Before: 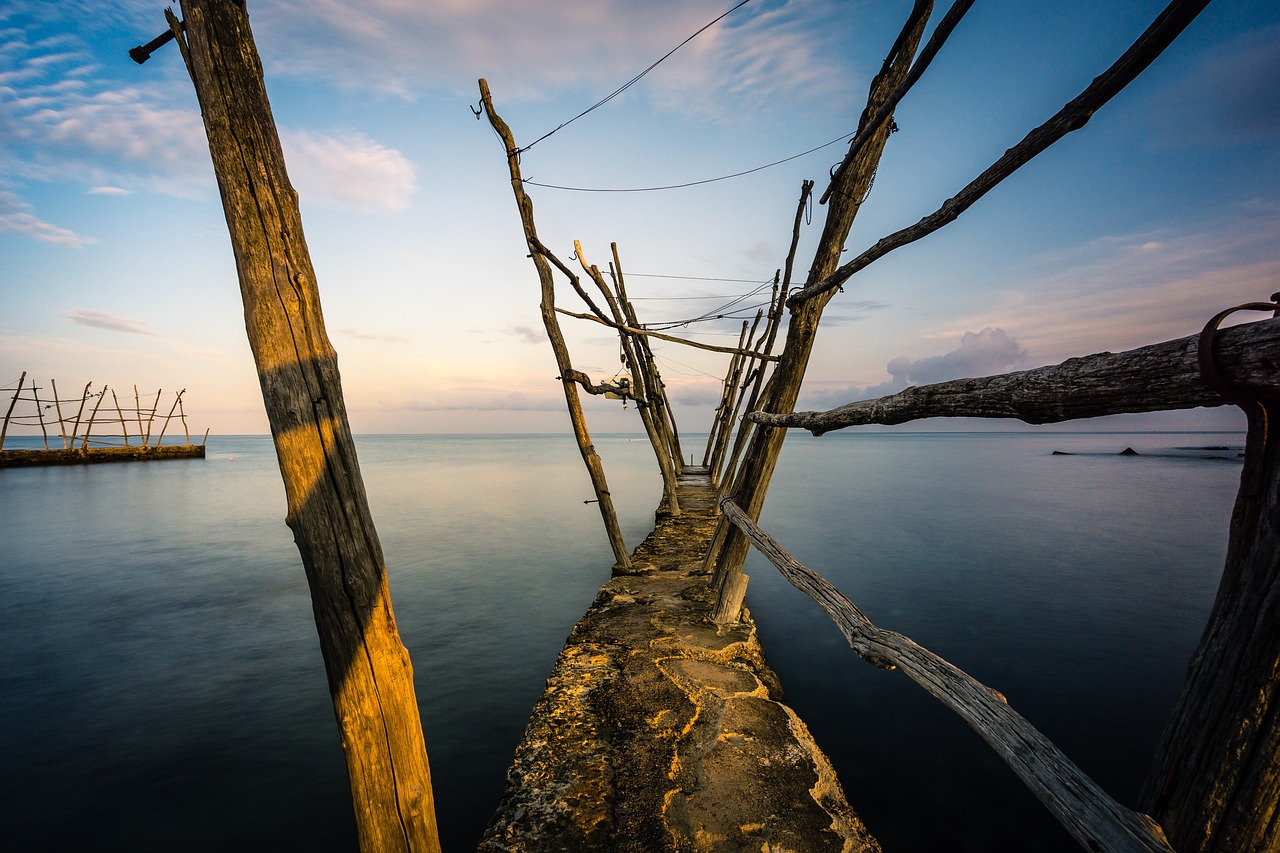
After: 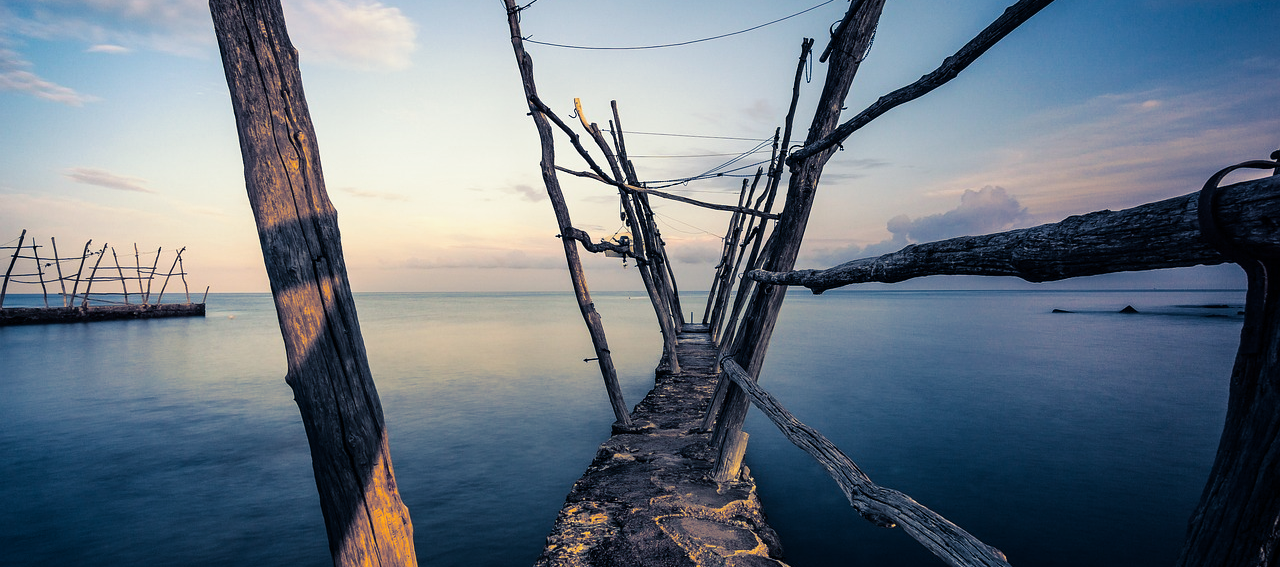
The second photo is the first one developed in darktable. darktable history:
contrast brightness saturation: saturation -0.04
crop: top 16.727%, bottom 16.727%
split-toning: shadows › hue 226.8°, shadows › saturation 0.84
